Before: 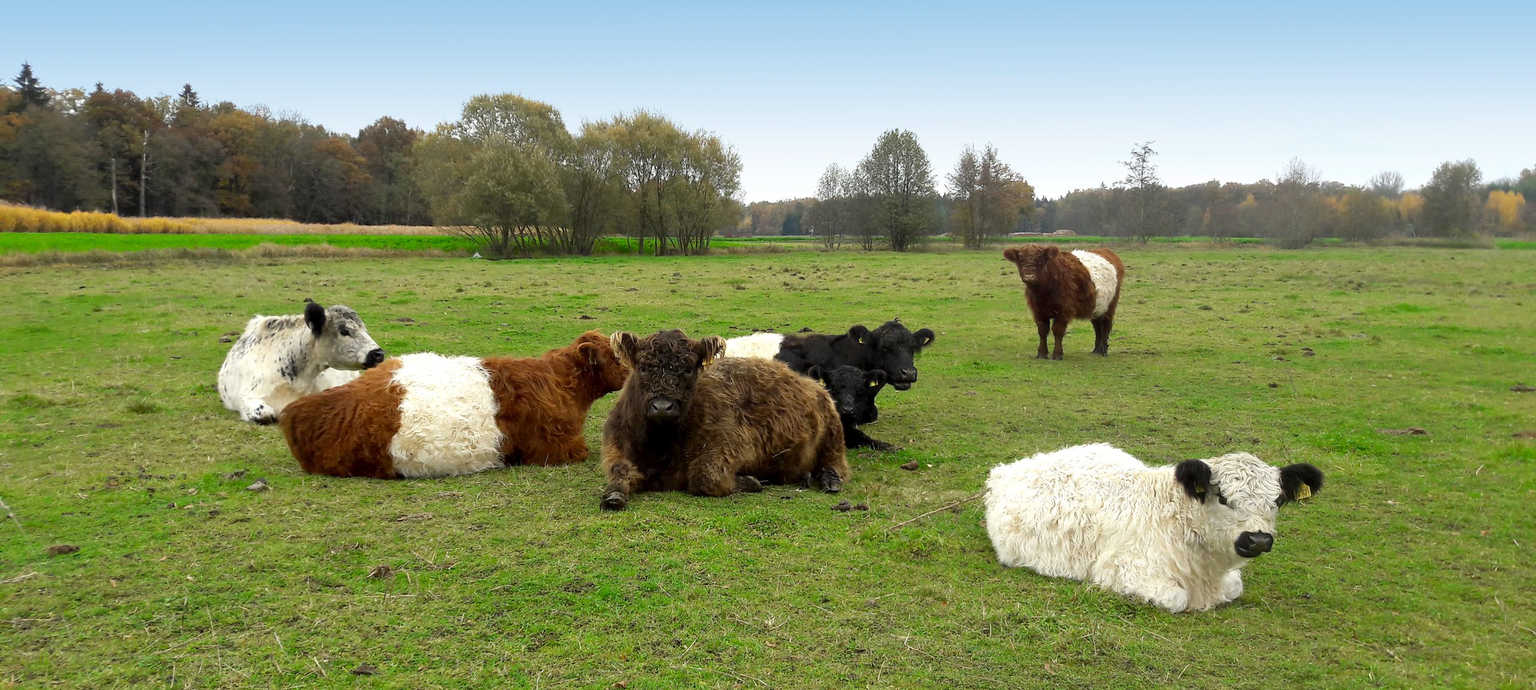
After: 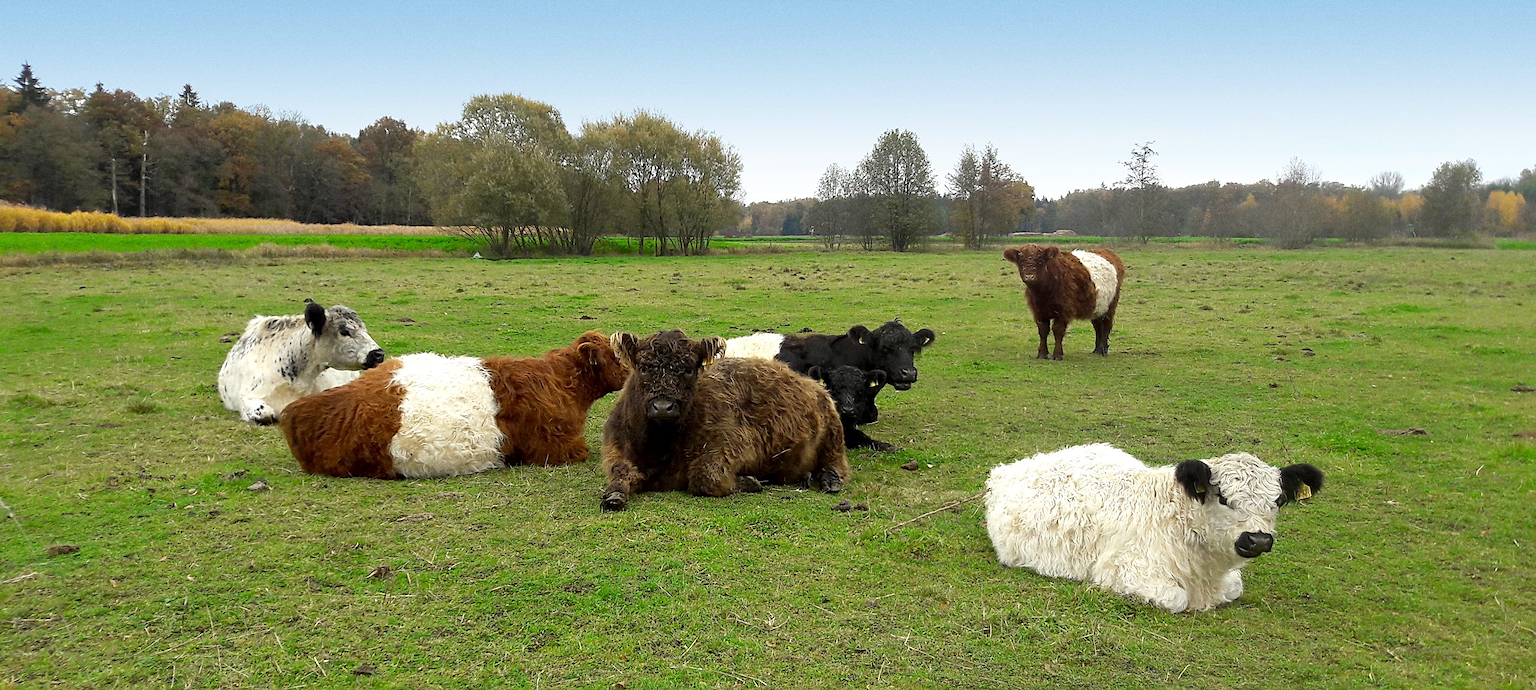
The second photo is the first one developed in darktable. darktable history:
sharpen: on, module defaults
grain: on, module defaults
